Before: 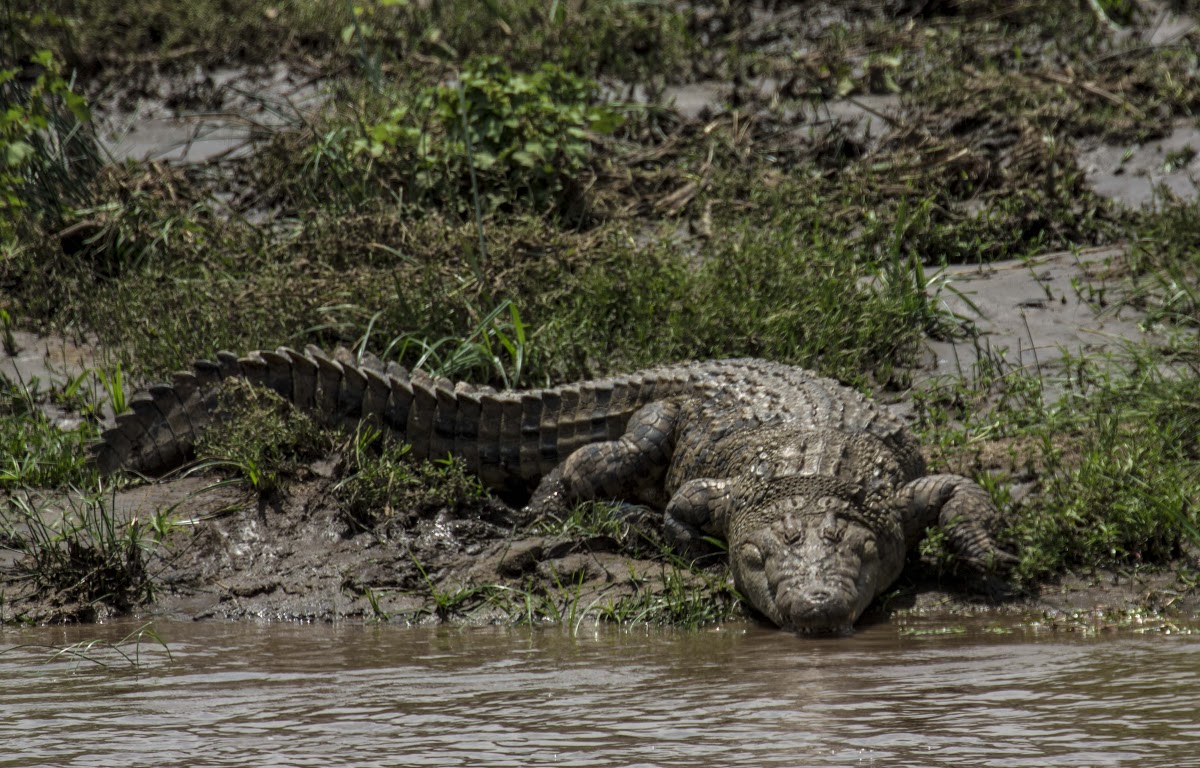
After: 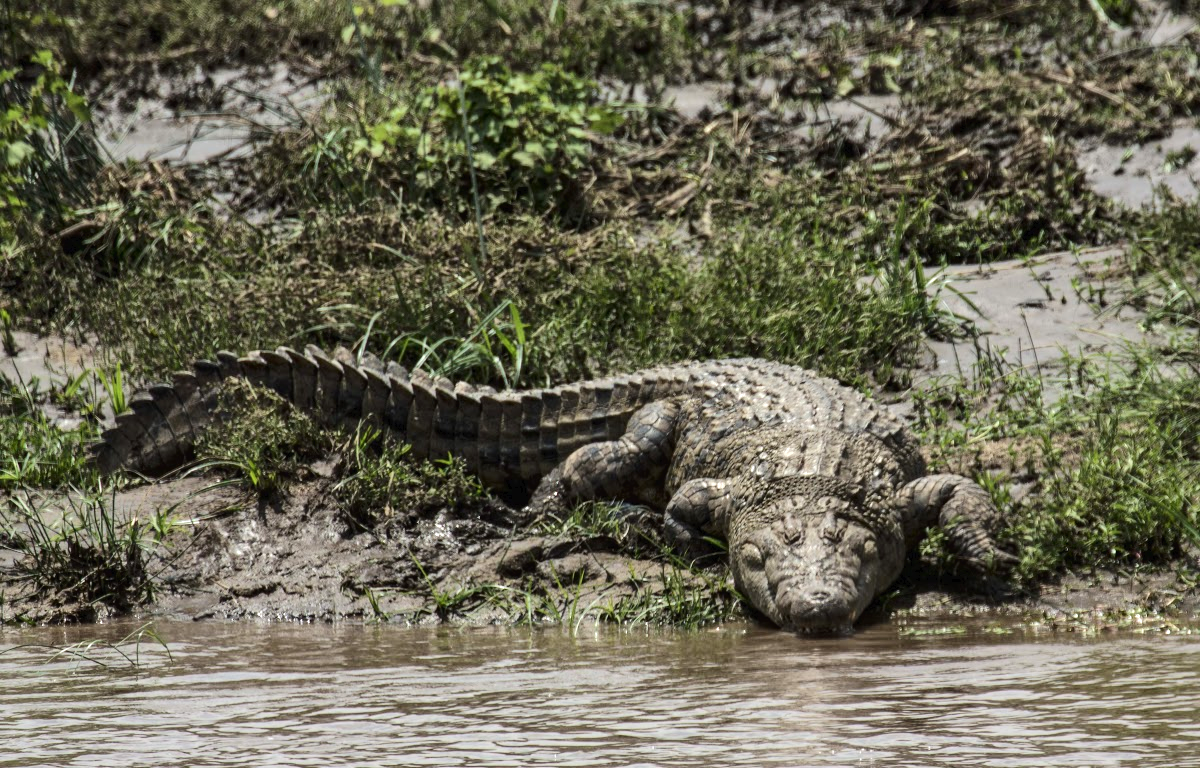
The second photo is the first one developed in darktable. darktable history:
tone curve: curves: ch0 [(0, 0) (0.003, 0.019) (0.011, 0.022) (0.025, 0.029) (0.044, 0.041) (0.069, 0.06) (0.1, 0.09) (0.136, 0.123) (0.177, 0.163) (0.224, 0.206) (0.277, 0.268) (0.335, 0.35) (0.399, 0.436) (0.468, 0.526) (0.543, 0.624) (0.623, 0.713) (0.709, 0.779) (0.801, 0.845) (0.898, 0.912) (1, 1)], color space Lab, independent channels, preserve colors none
exposure: exposure 0.564 EV, compensate exposure bias true, compensate highlight preservation false
